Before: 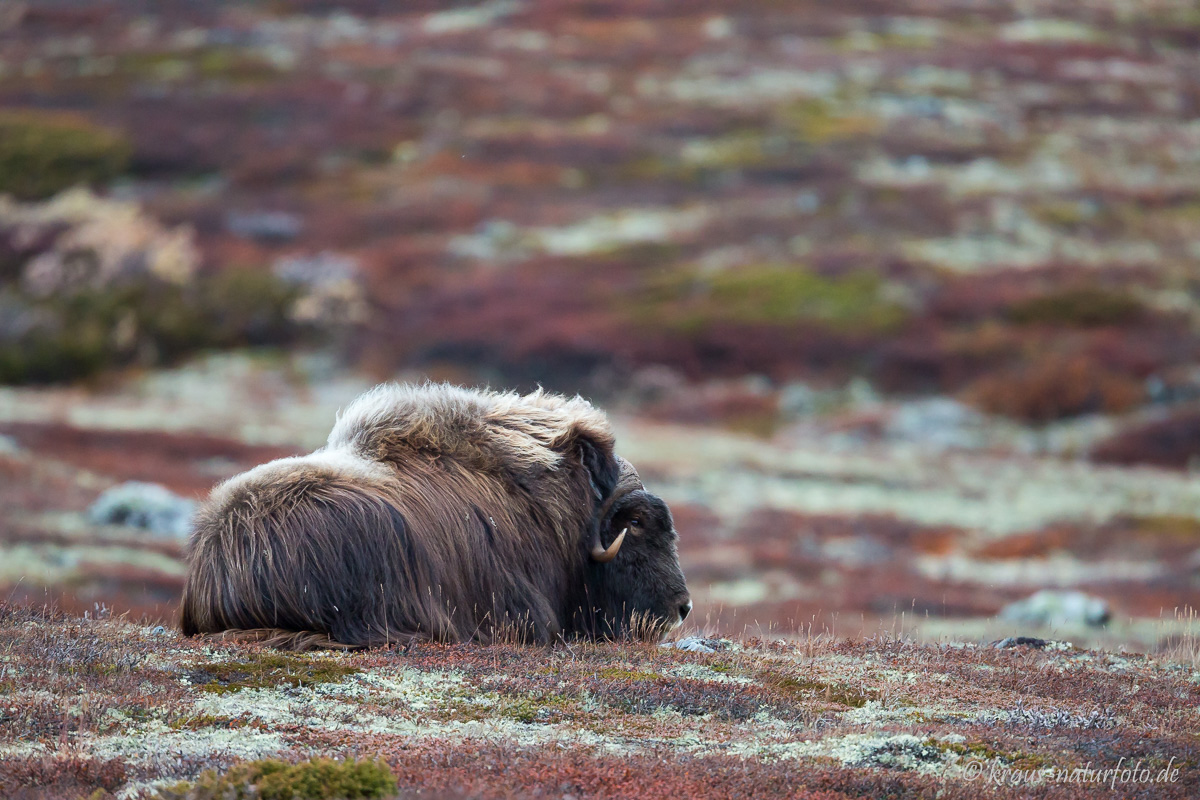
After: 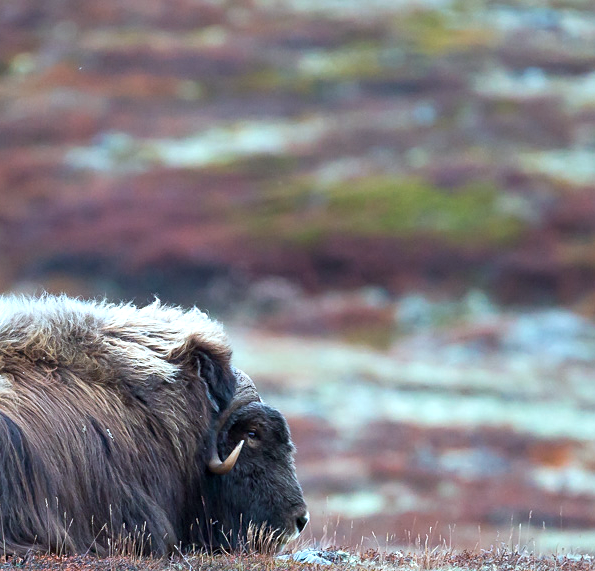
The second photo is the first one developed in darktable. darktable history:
sharpen: amount 0.202
color calibration: illuminant Planckian (black body), x 0.368, y 0.361, temperature 4276.96 K
crop: left 31.928%, top 11.003%, right 18.45%, bottom 17.608%
exposure: black level correction 0.001, exposure 0.498 EV, compensate highlight preservation false
